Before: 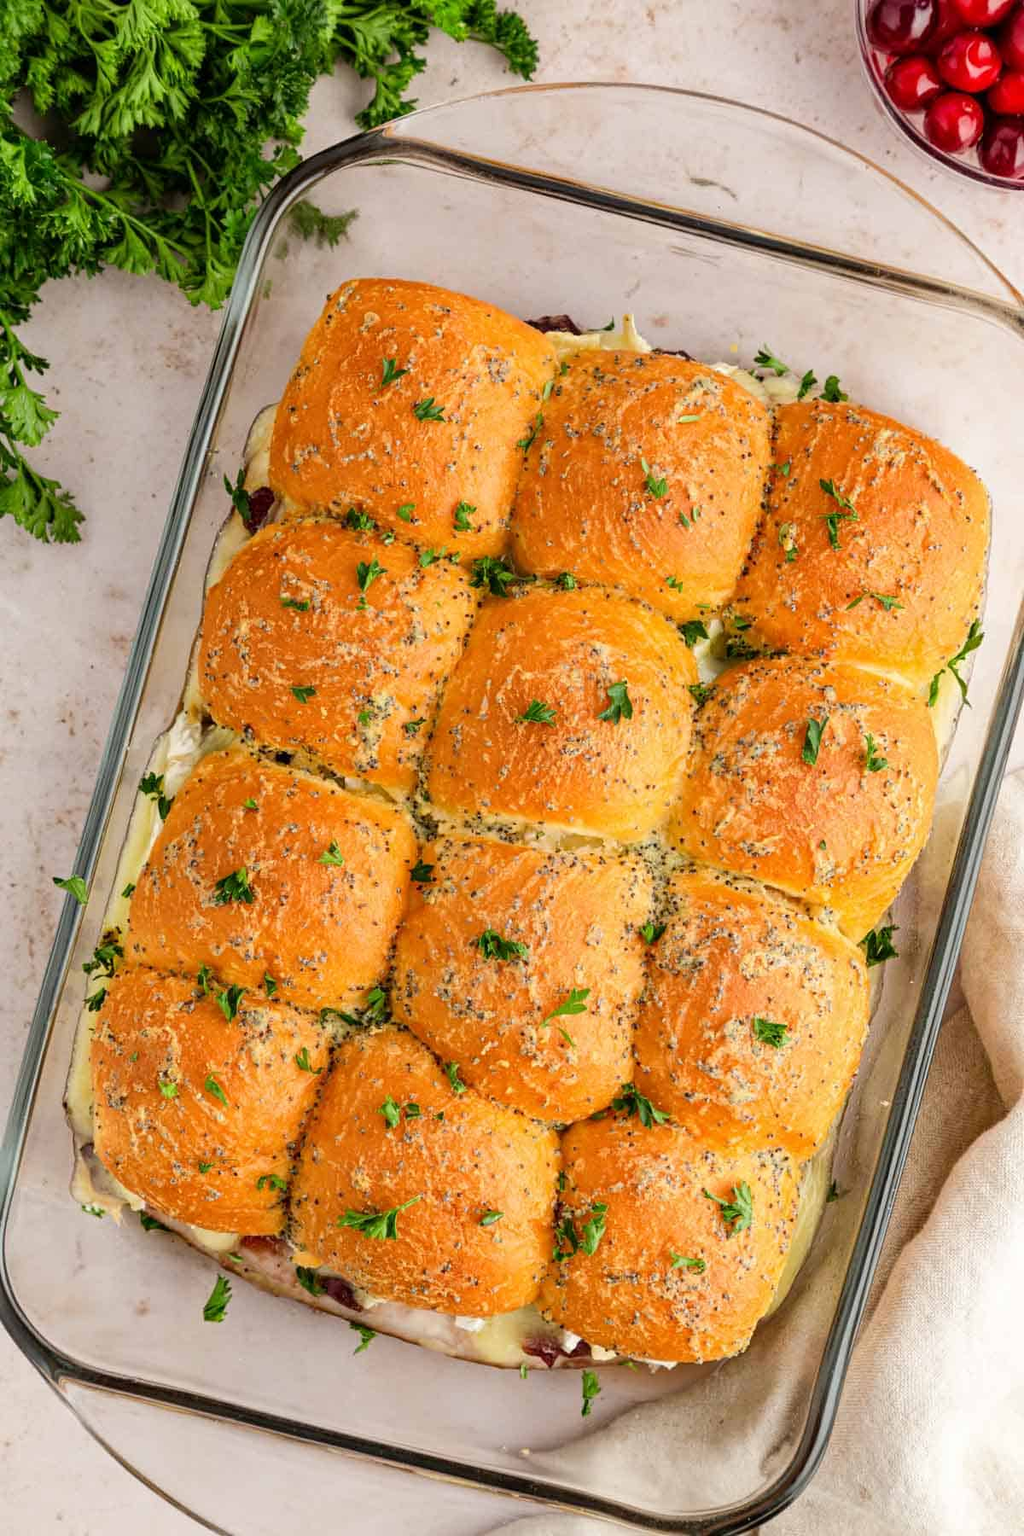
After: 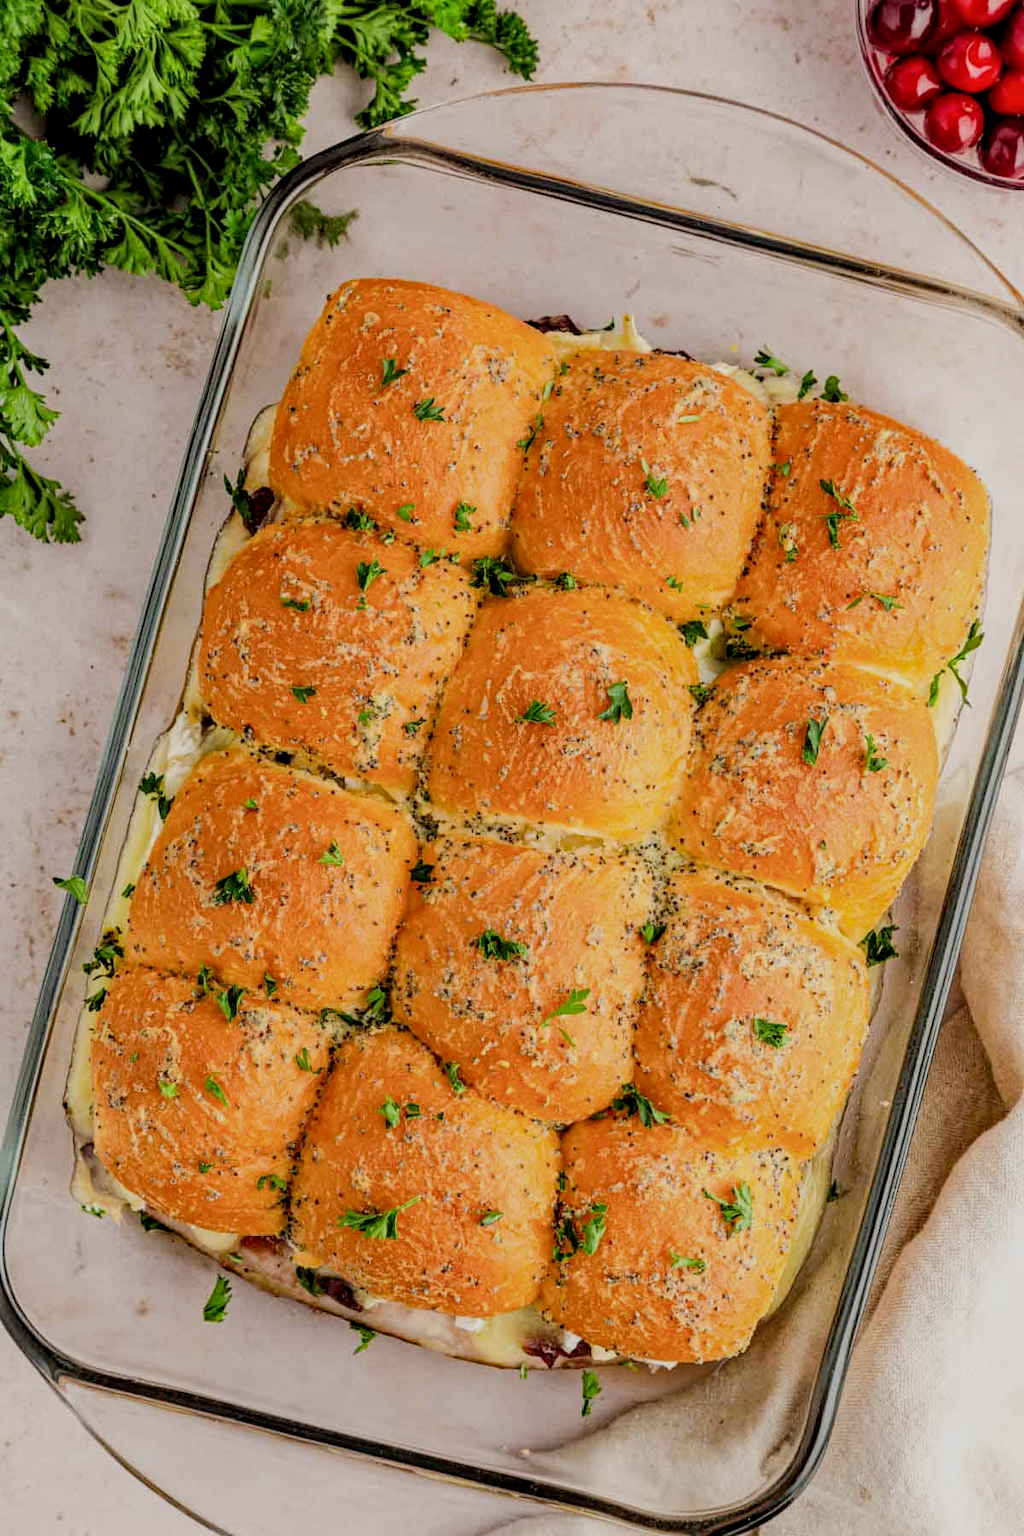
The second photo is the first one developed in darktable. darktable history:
exposure: compensate highlight preservation false
haze removal: compatibility mode true, adaptive false
local contrast: on, module defaults
filmic rgb: black relative exposure -7.65 EV, white relative exposure 4.56 EV, hardness 3.61
